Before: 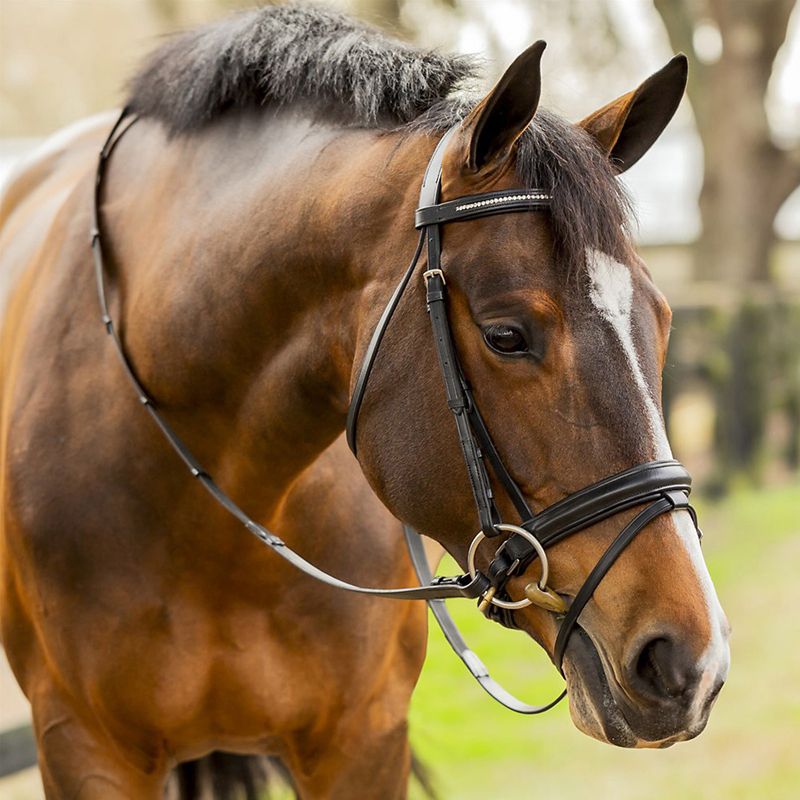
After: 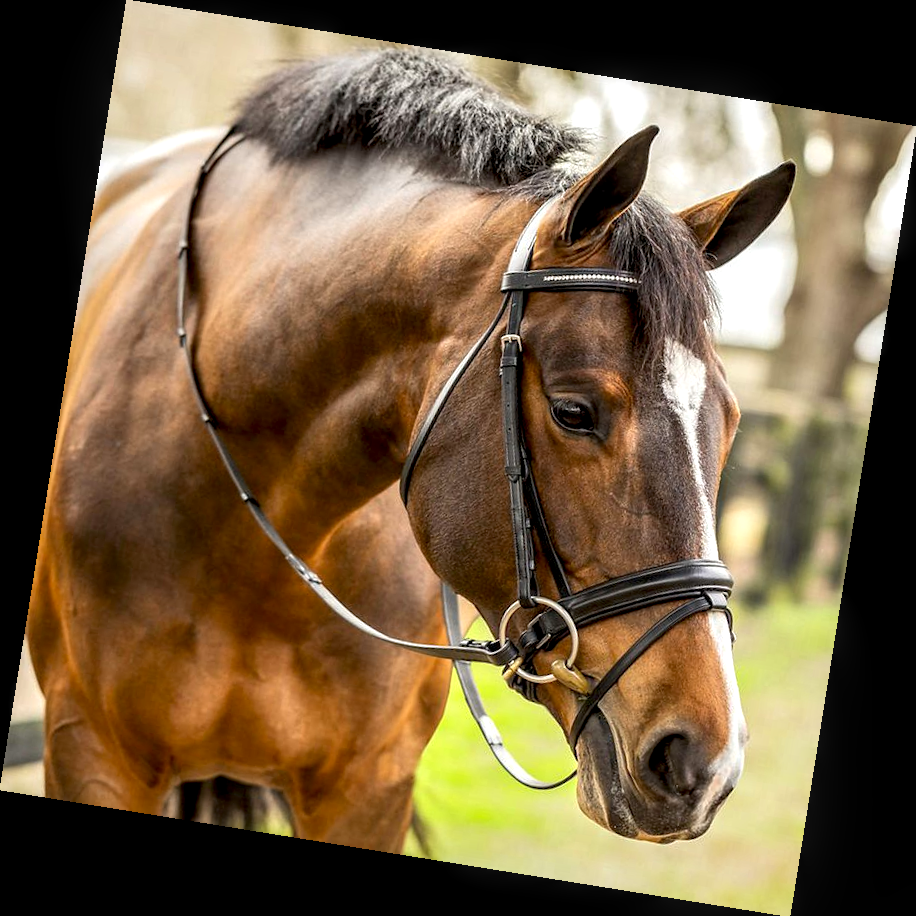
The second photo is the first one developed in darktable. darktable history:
exposure: black level correction 0.003, exposure 0.383 EV, compensate highlight preservation false
local contrast: highlights 61%, detail 143%, midtone range 0.428
shadows and highlights: shadows -24.28, highlights 49.77, soften with gaussian
rotate and perspective: rotation 9.12°, automatic cropping off
